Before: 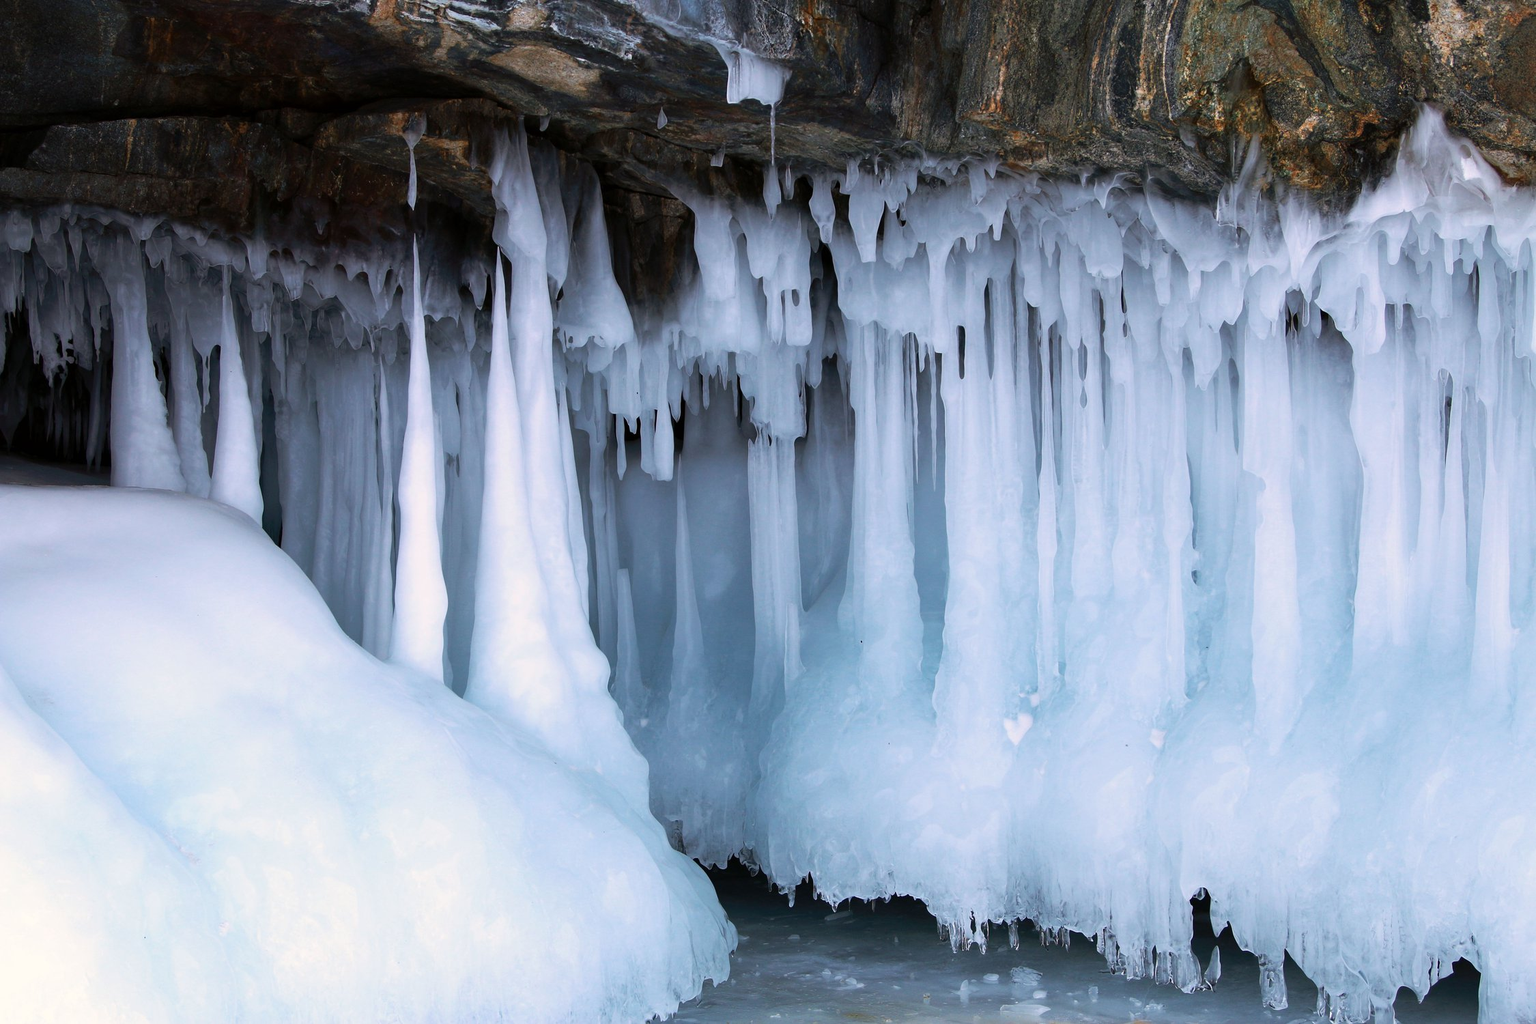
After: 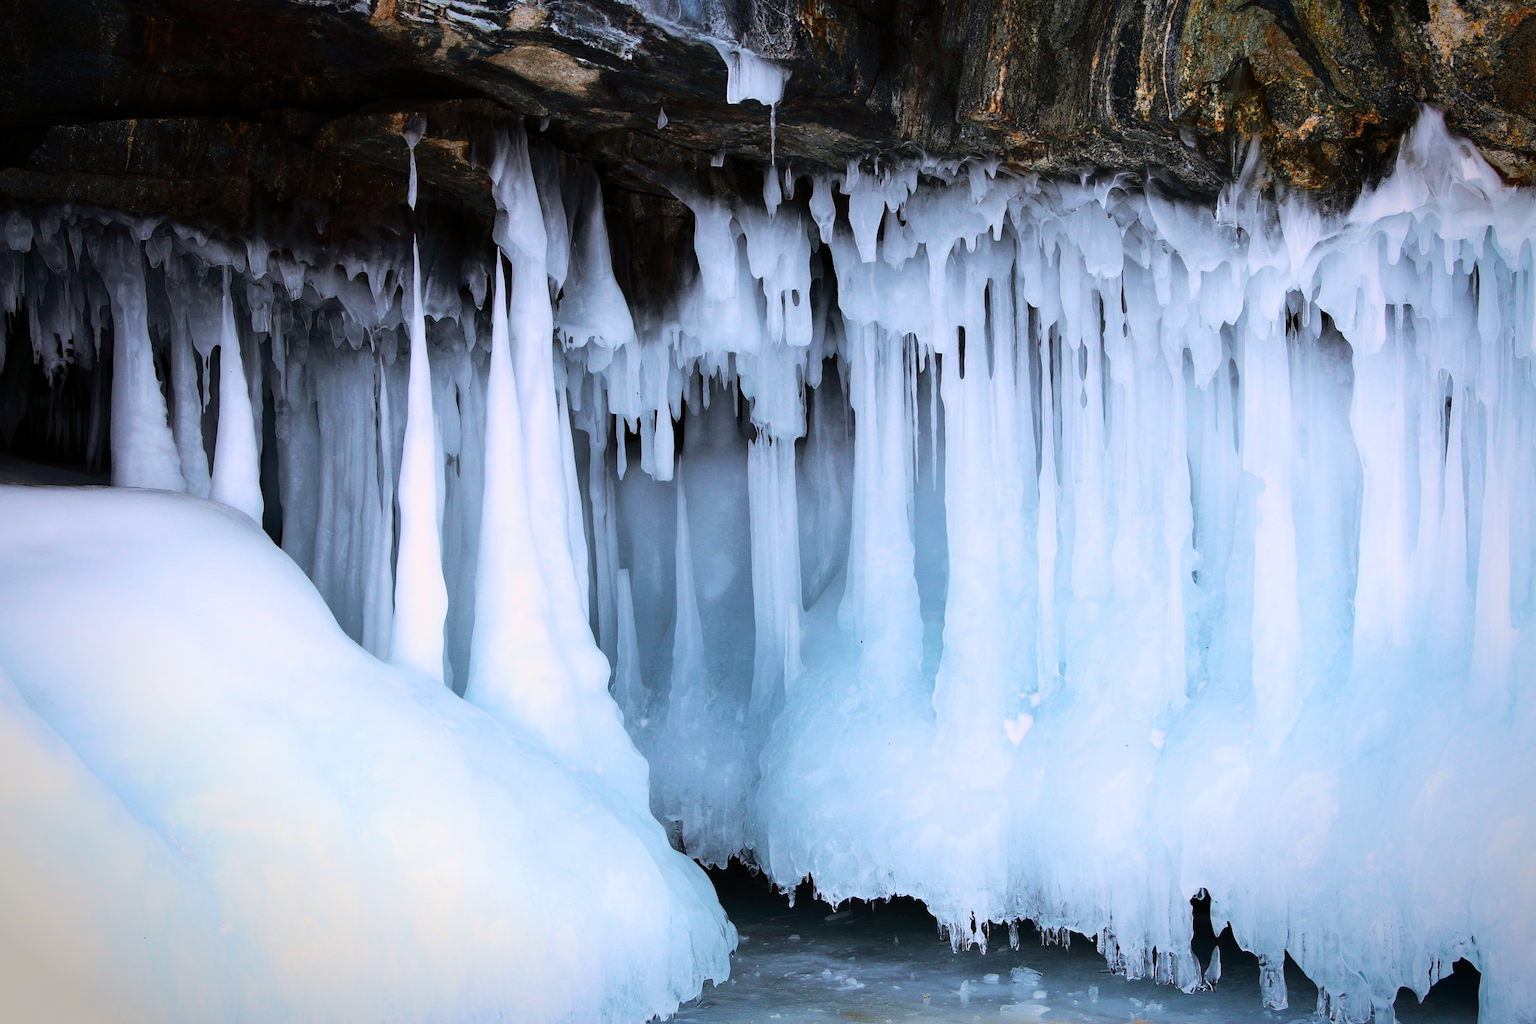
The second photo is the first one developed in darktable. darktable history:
base curve: curves: ch0 [(0, 0) (0.036, 0.025) (0.121, 0.166) (0.206, 0.329) (0.605, 0.79) (1, 1)]
vignetting: saturation 0.378, automatic ratio true
color correction: highlights b* 0.009, saturation 1.06
exposure: exposure -0.185 EV, compensate exposure bias true, compensate highlight preservation false
